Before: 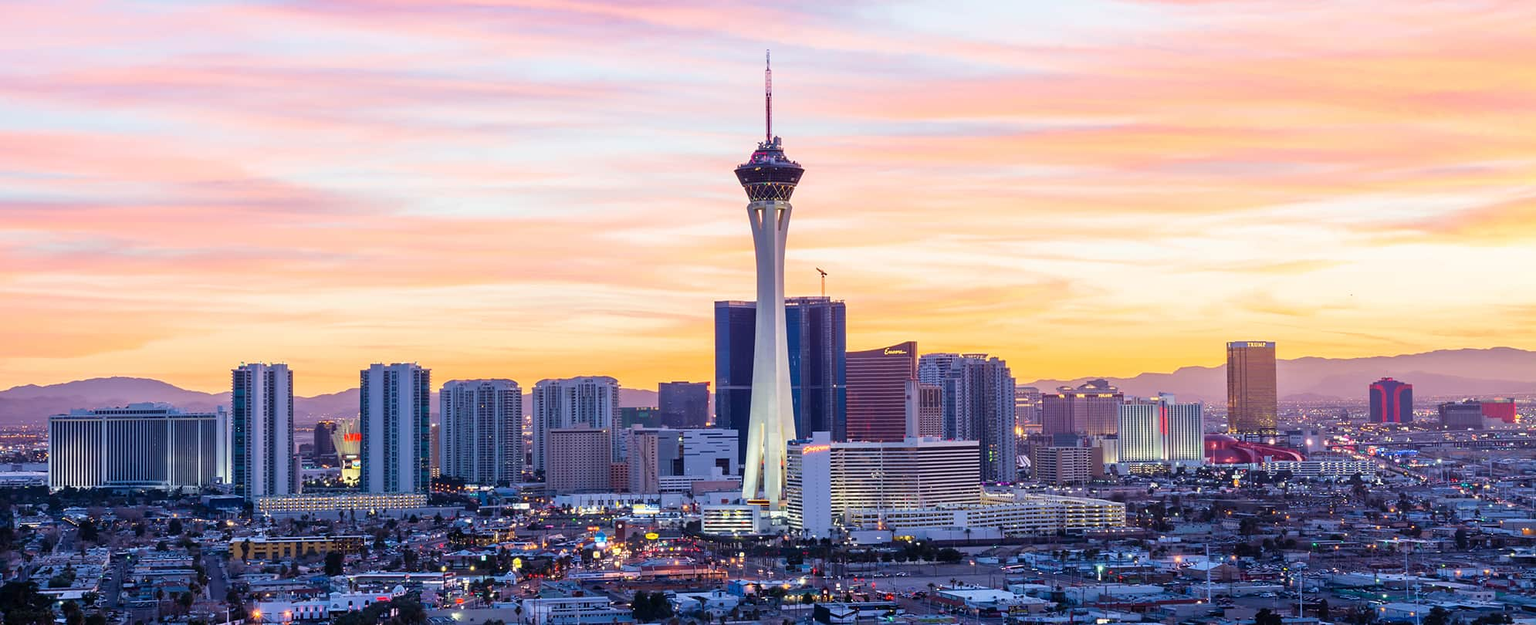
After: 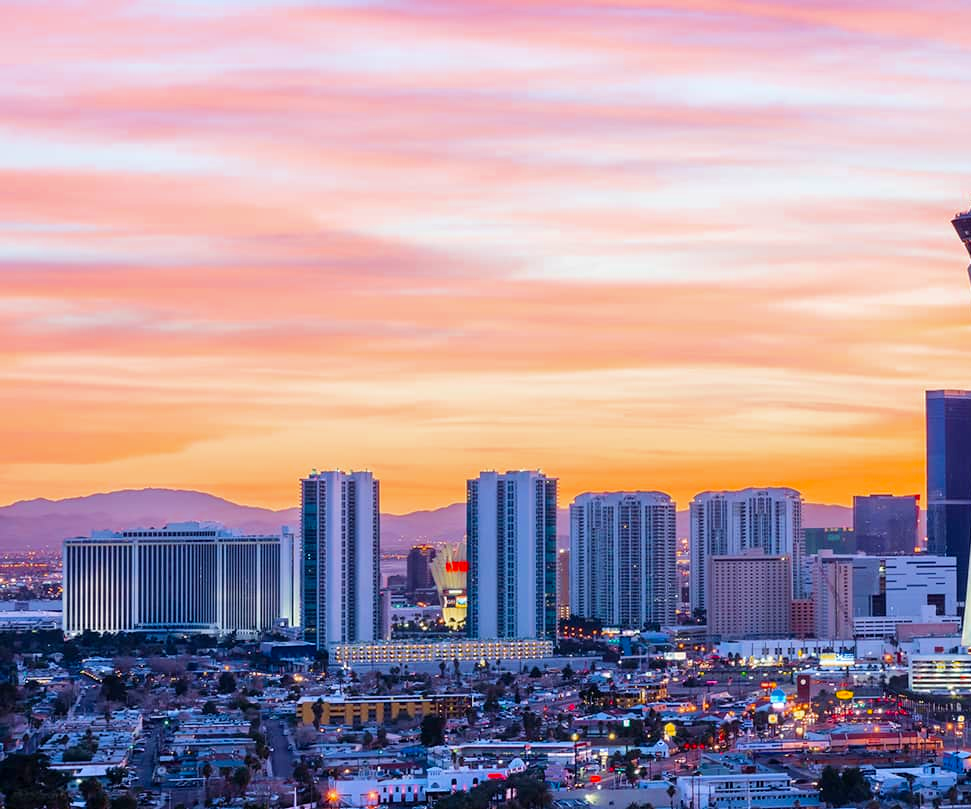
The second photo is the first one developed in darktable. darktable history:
crop and rotate: left 0.017%, top 0%, right 51.177%
color zones: curves: ch0 [(0, 0.299) (0.25, 0.383) (0.456, 0.352) (0.736, 0.571)]; ch1 [(0, 0.63) (0.151, 0.568) (0.254, 0.416) (0.47, 0.558) (0.732, 0.37) (0.909, 0.492)]; ch2 [(0.004, 0.604) (0.158, 0.443) (0.257, 0.403) (0.761, 0.468)], mix -60.86%
color balance rgb: perceptual saturation grading › global saturation 19.379%, perceptual brilliance grading › mid-tones 9.58%, perceptual brilliance grading › shadows 14.41%, global vibrance 18.526%
